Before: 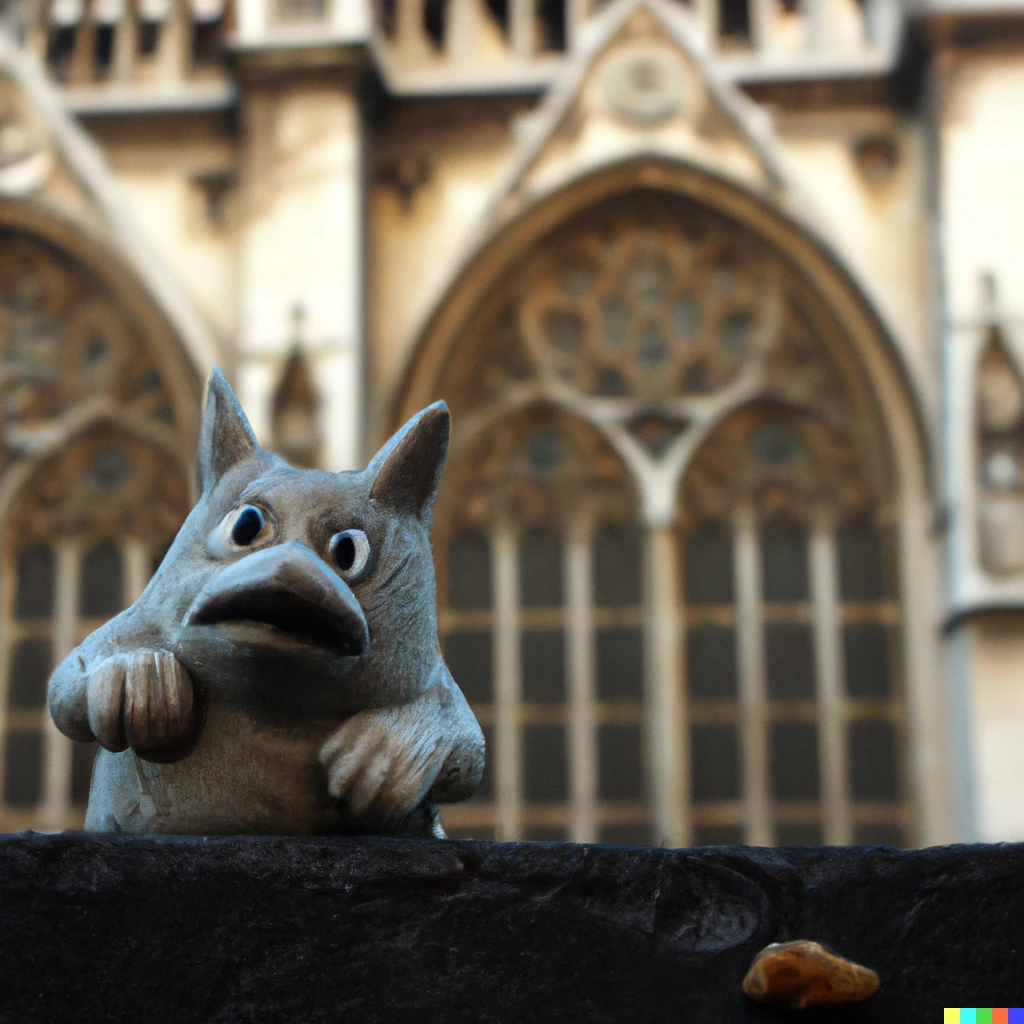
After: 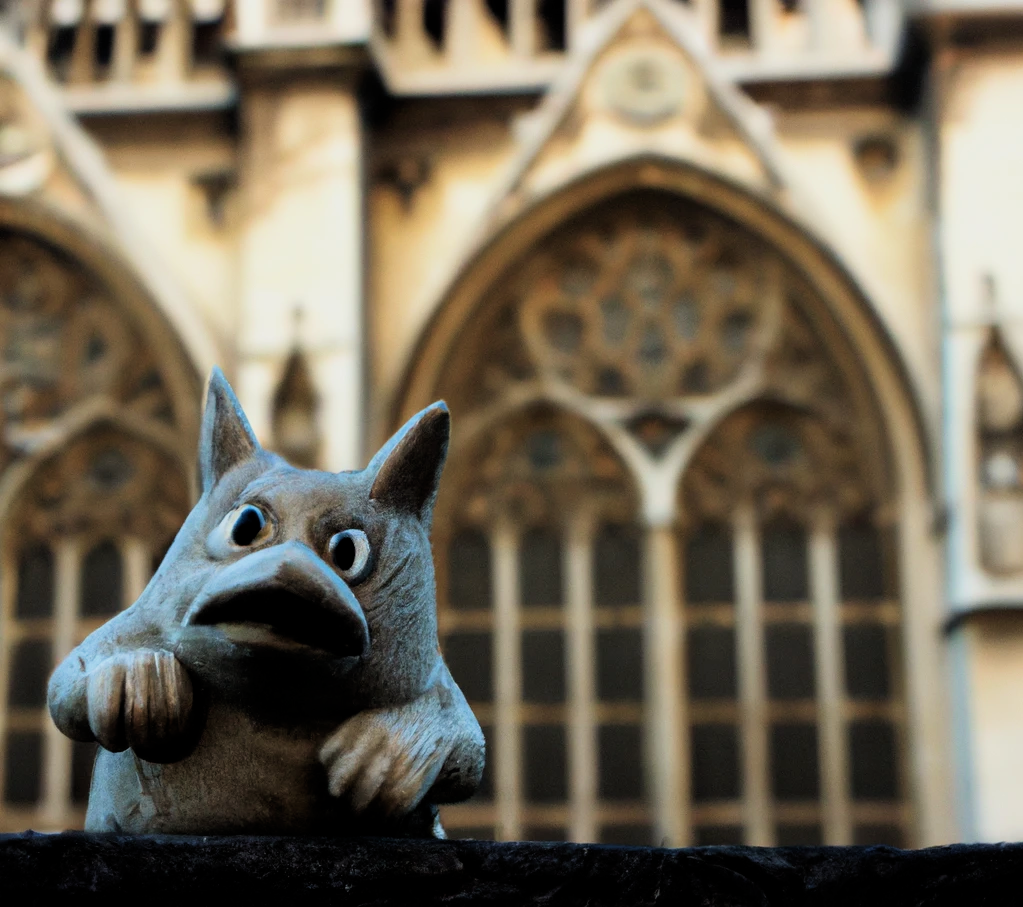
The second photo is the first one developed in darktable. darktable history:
crop and rotate: top 0%, bottom 11.388%
filmic rgb: middle gray luminance 12.64%, black relative exposure -10.11 EV, white relative exposure 3.46 EV, threshold 2.98 EV, target black luminance 0%, hardness 5.71, latitude 45.09%, contrast 1.216, highlights saturation mix 5.9%, shadows ↔ highlights balance 26.6%, iterations of high-quality reconstruction 0, enable highlight reconstruction true
velvia: on, module defaults
tone equalizer: on, module defaults
